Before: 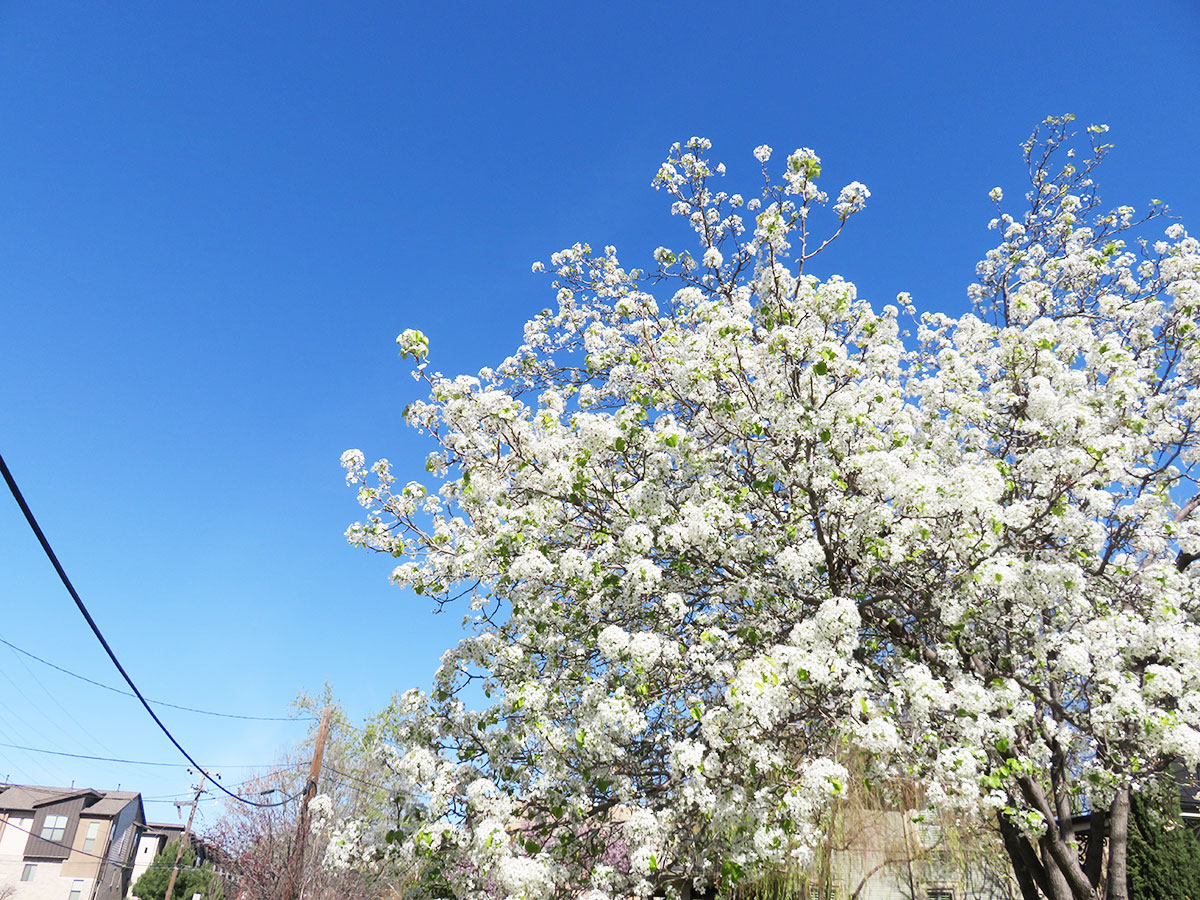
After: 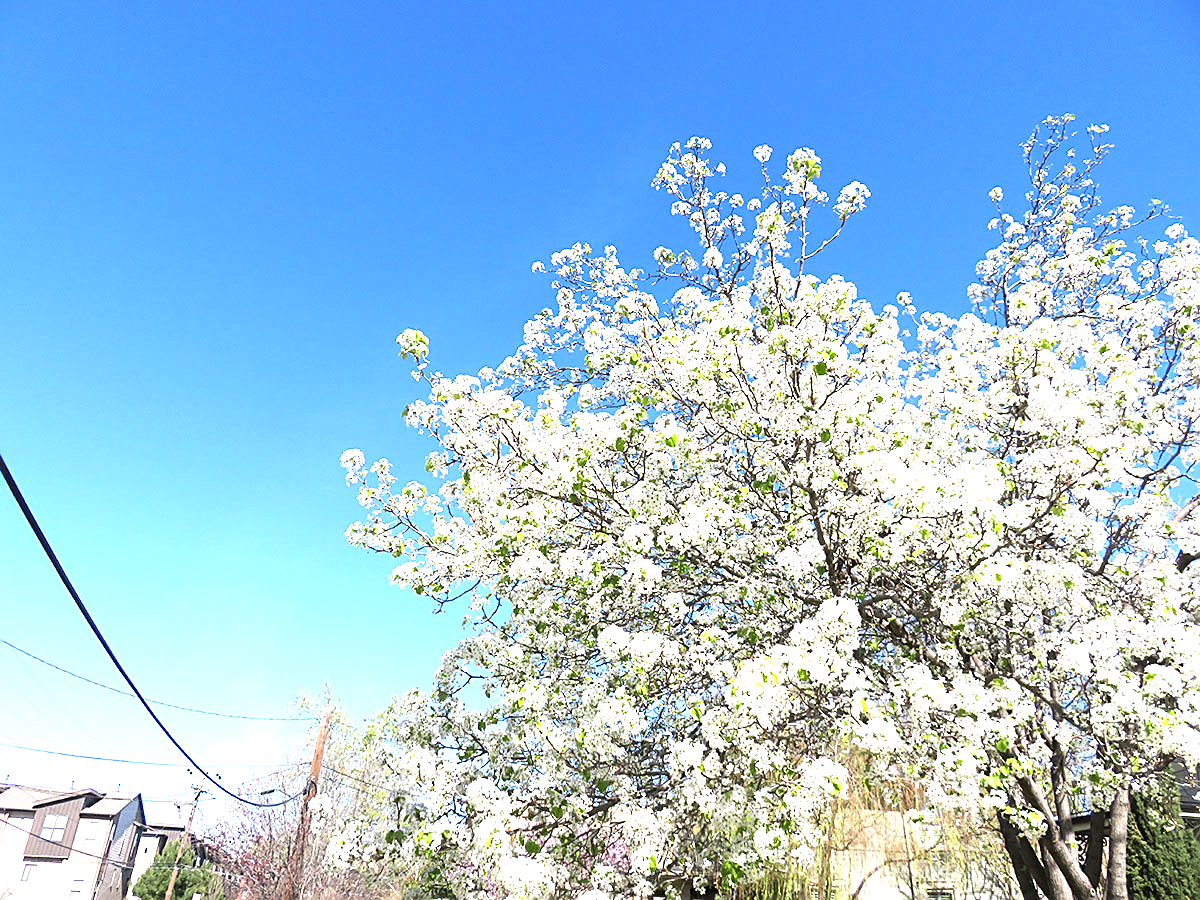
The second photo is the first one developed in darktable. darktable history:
exposure: black level correction 0, exposure 1 EV, compensate exposure bias true, compensate highlight preservation false
sharpen: on, module defaults
rotate and perspective: automatic cropping original format, crop left 0, crop top 0
